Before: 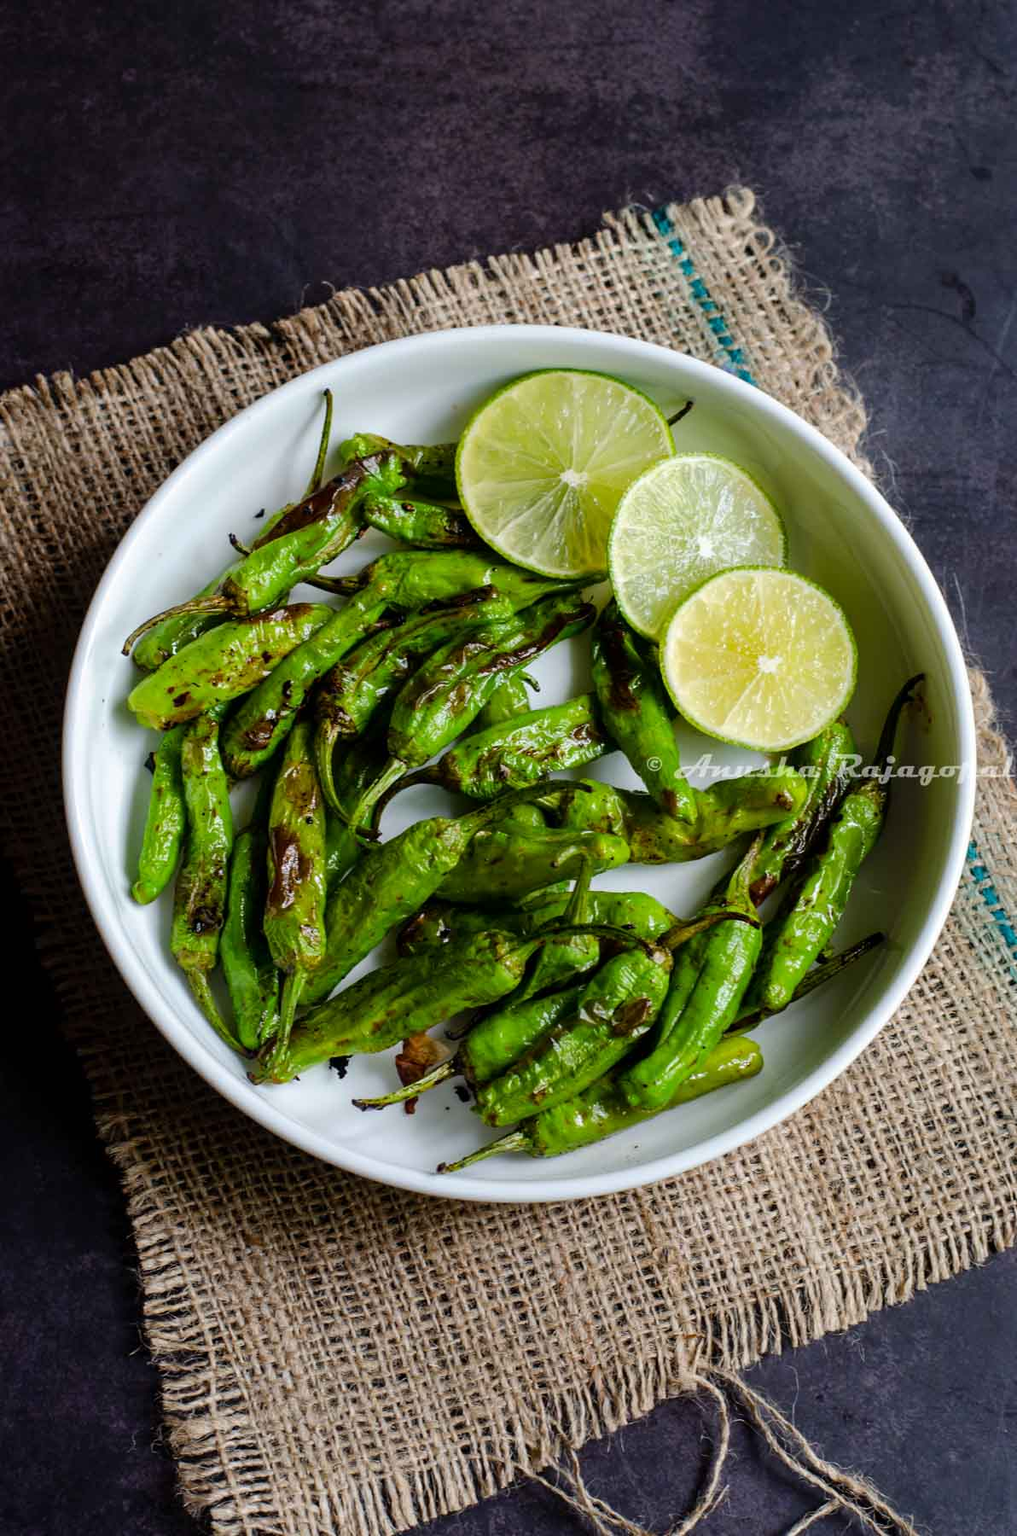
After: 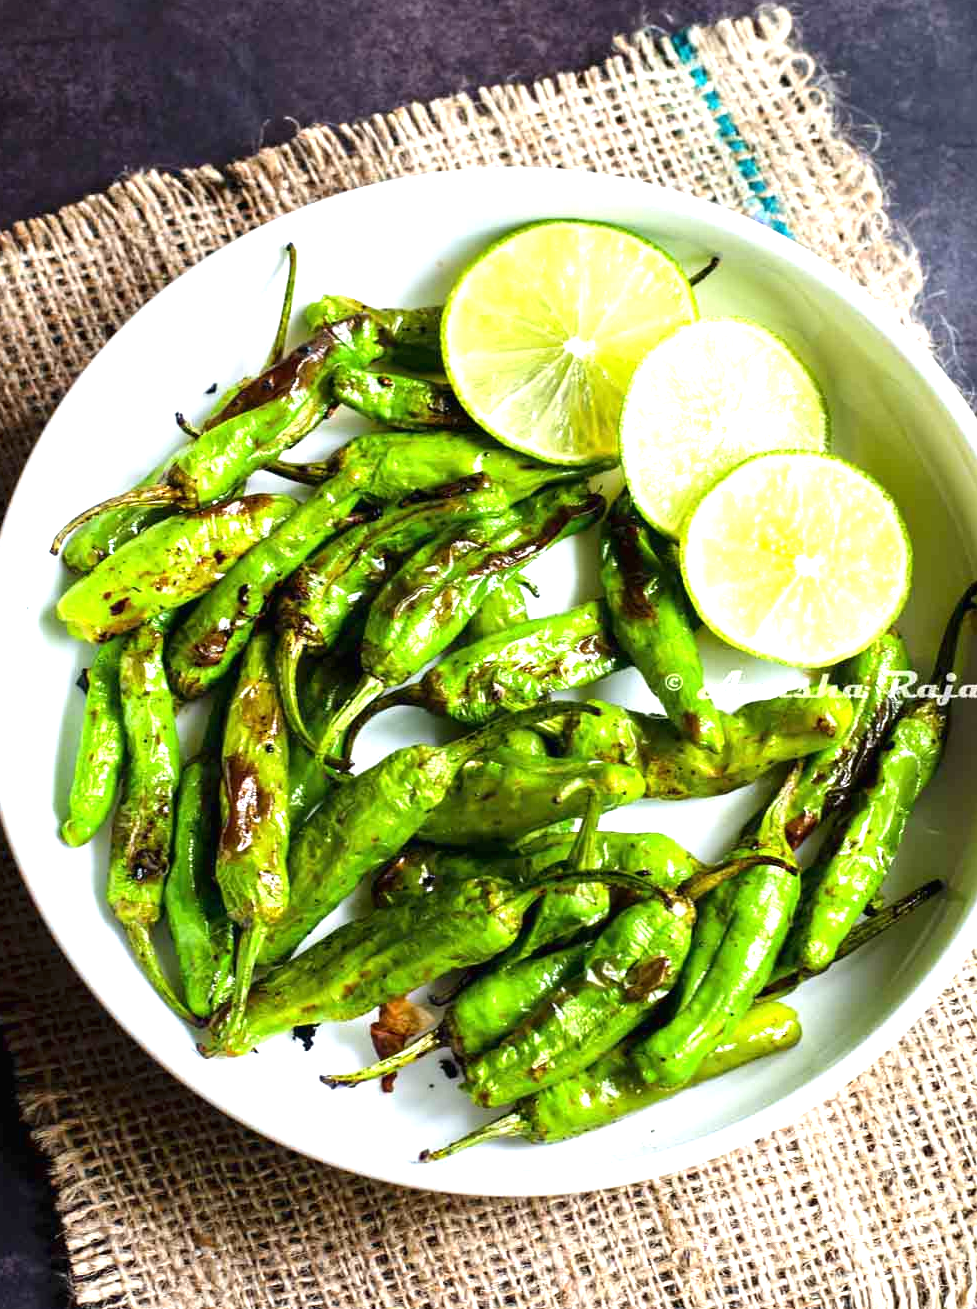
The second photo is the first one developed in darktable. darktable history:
crop: left 7.856%, top 11.836%, right 10.12%, bottom 15.387%
exposure: black level correction 0, exposure 1.45 EV, compensate exposure bias true, compensate highlight preservation false
